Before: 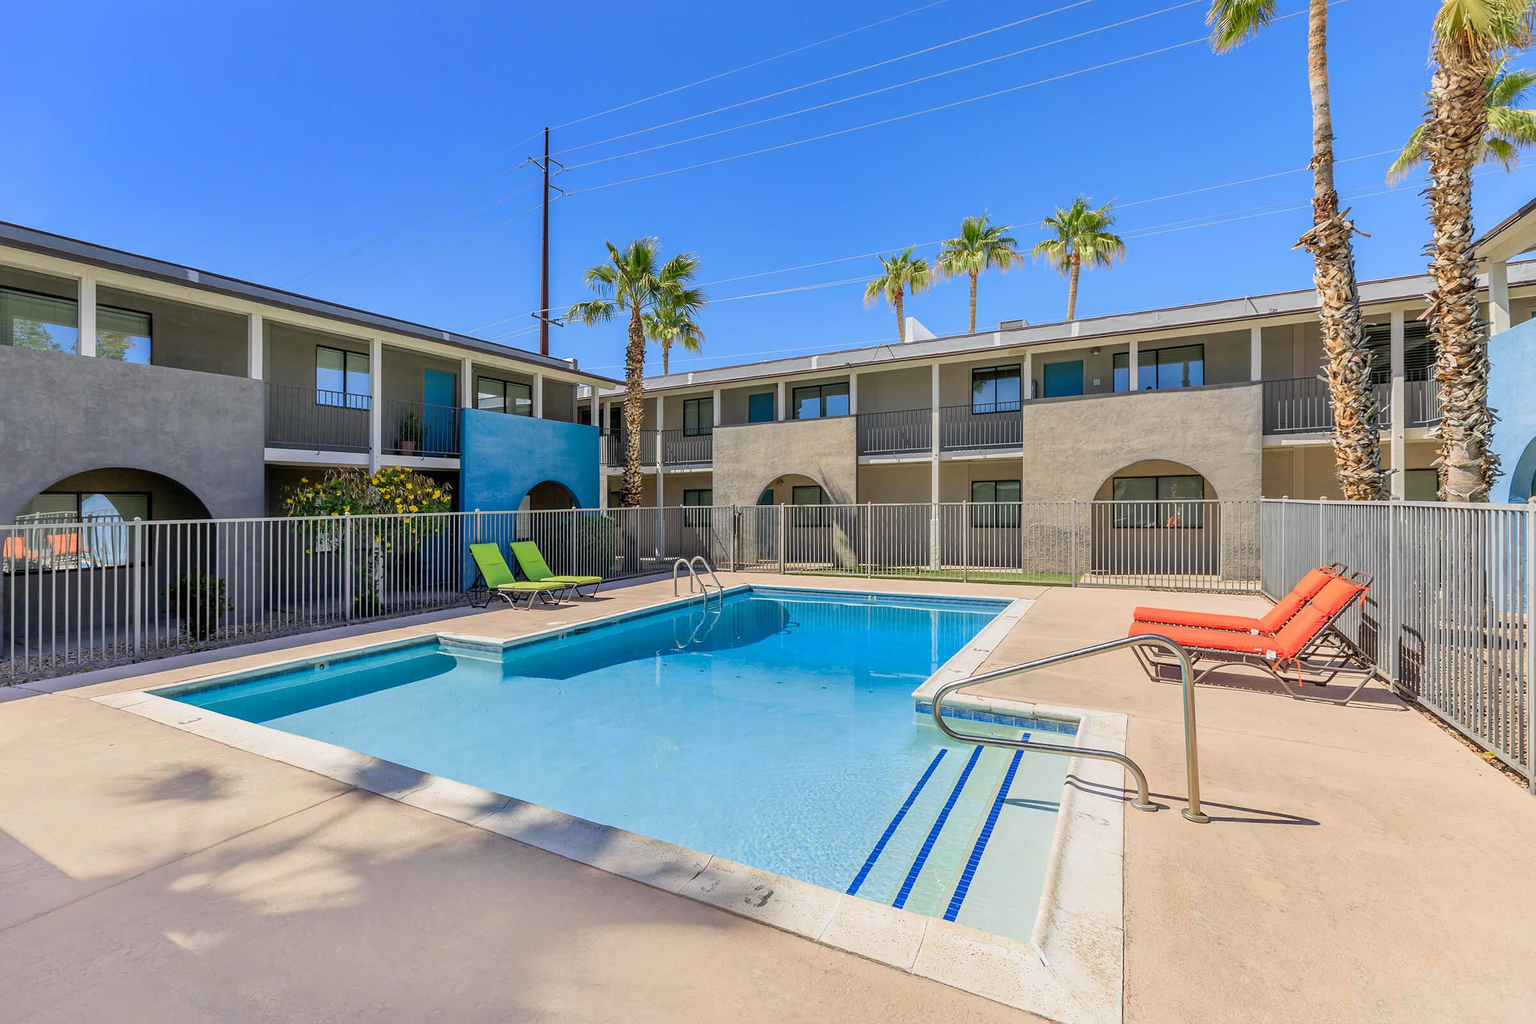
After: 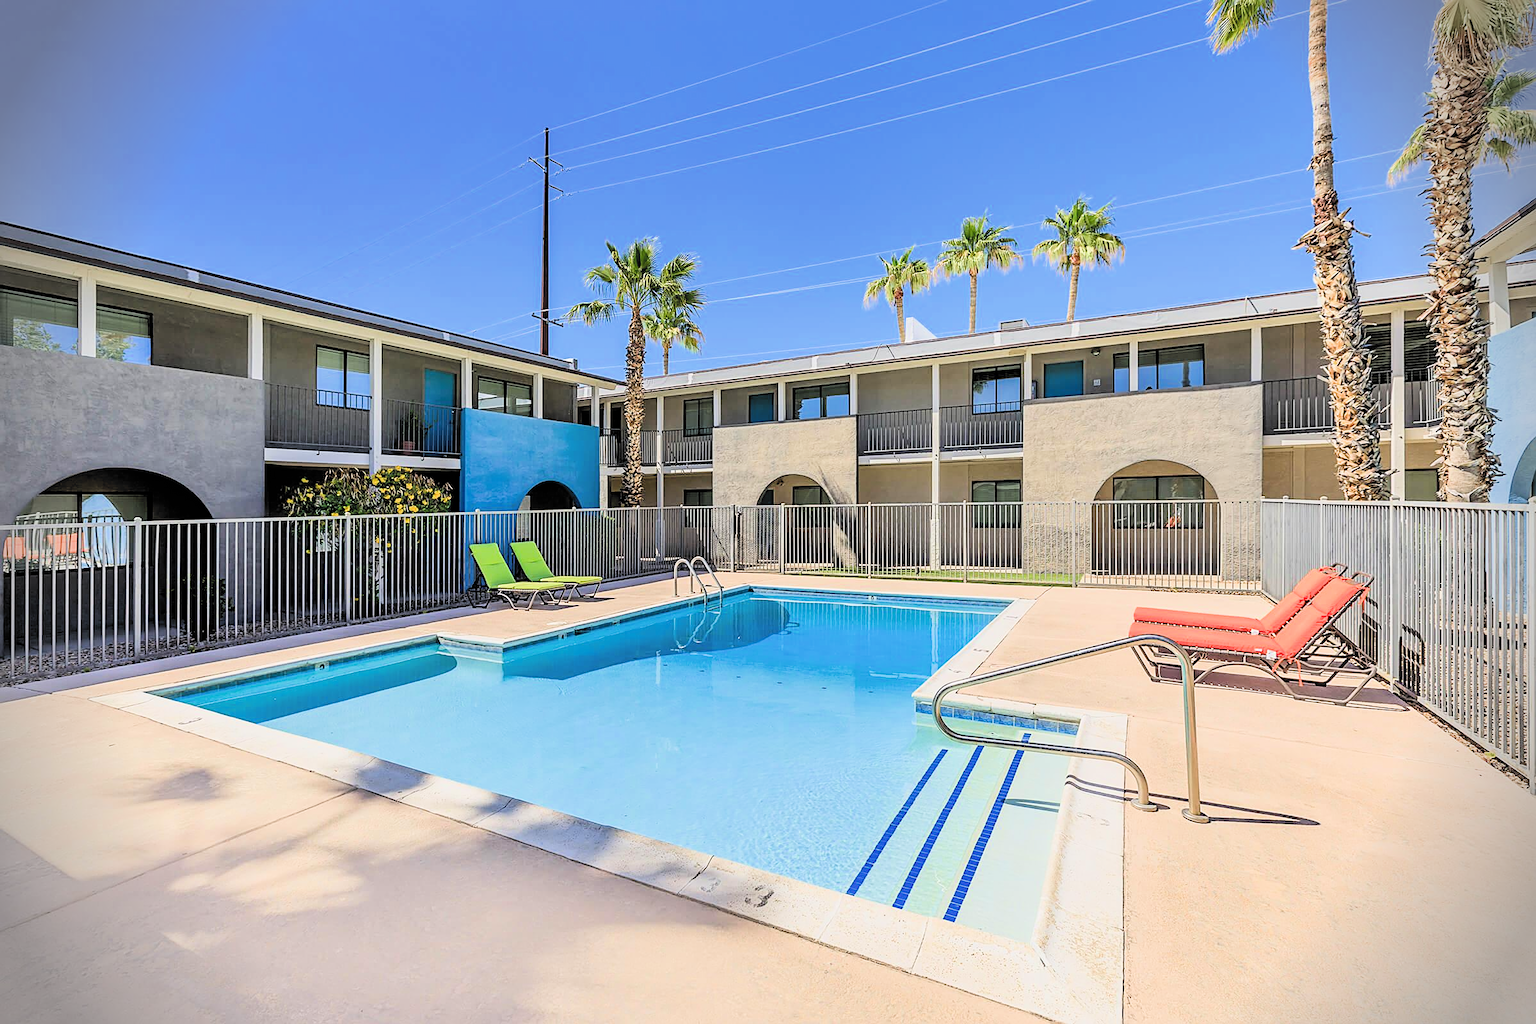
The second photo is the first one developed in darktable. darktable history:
sharpen: on, module defaults
exposure: black level correction 0, exposure 0.693 EV, compensate exposure bias true, compensate highlight preservation false
filmic rgb: black relative exposure -5.04 EV, white relative exposure 3.99 EV, threshold 3.05 EV, hardness 2.89, contrast 1.298, highlights saturation mix -29.58%, color science v6 (2022), enable highlight reconstruction true
vignetting: fall-off start 87.76%, fall-off radius 24.83%
